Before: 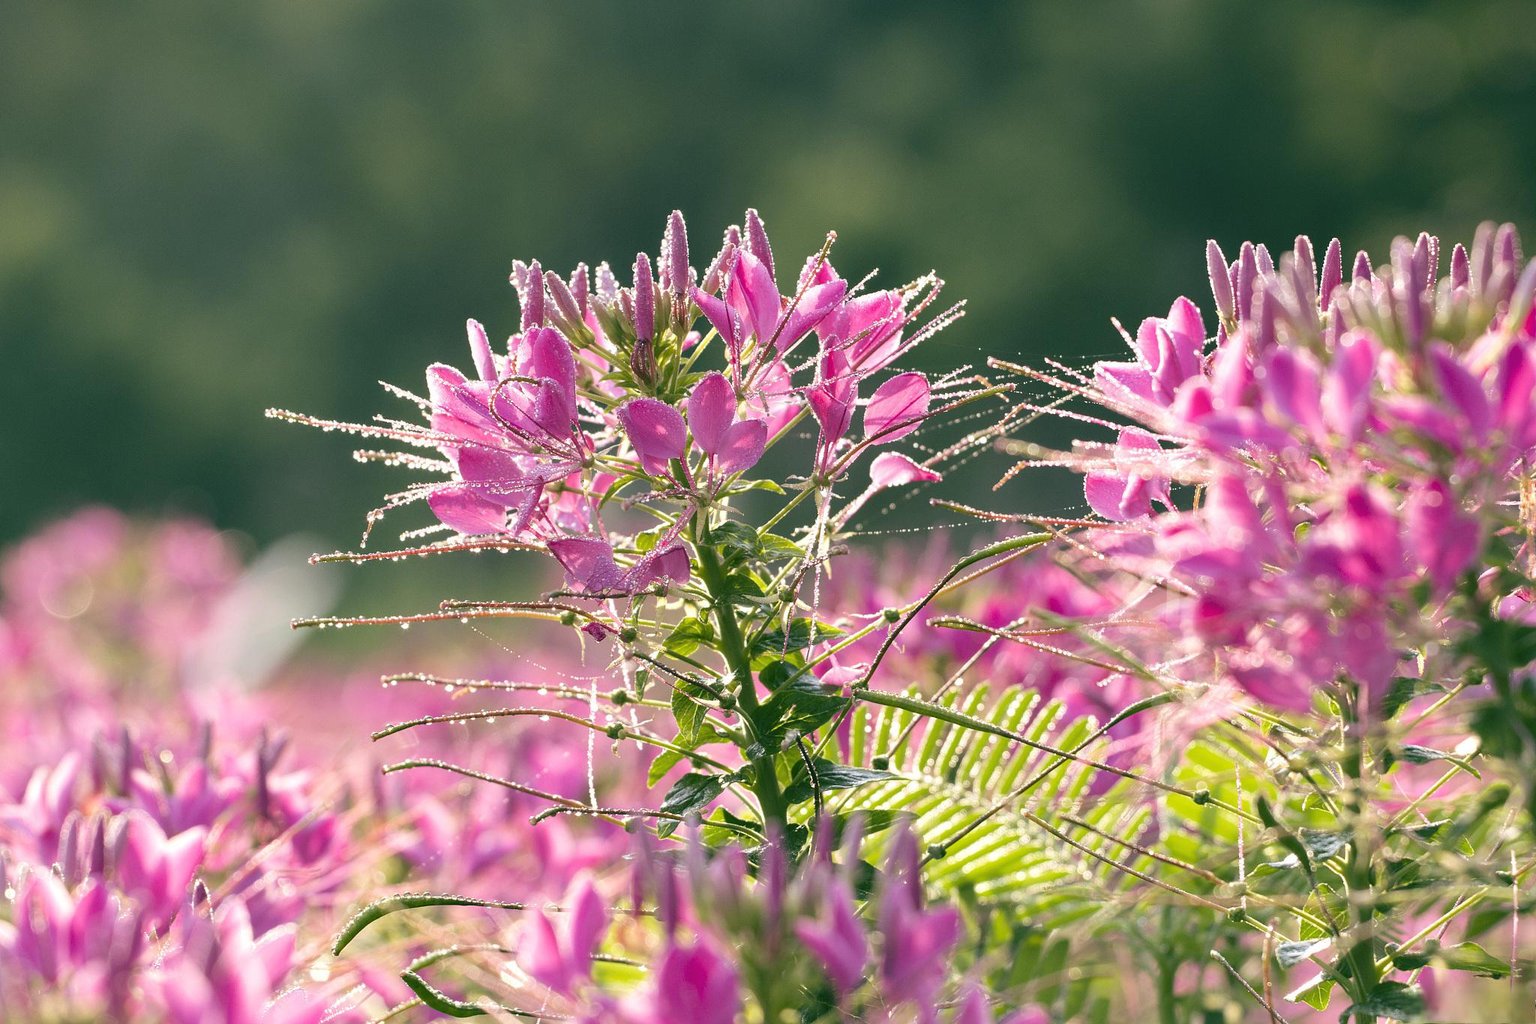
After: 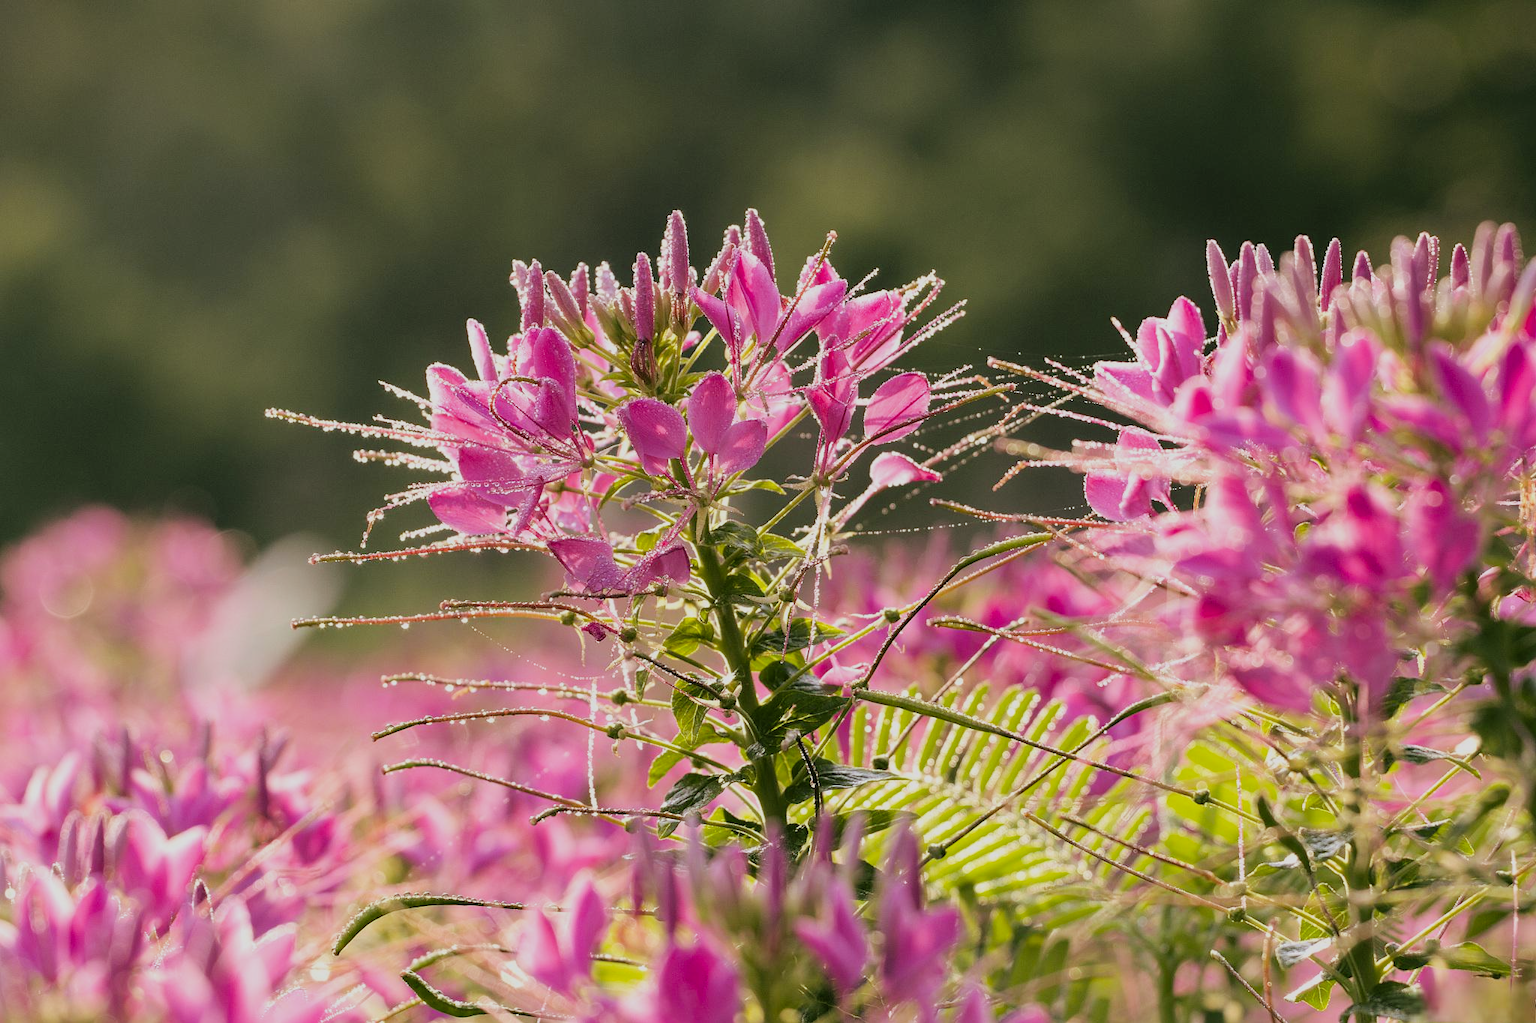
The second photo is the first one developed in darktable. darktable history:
rgb levels: mode RGB, independent channels, levels [[0, 0.5, 1], [0, 0.521, 1], [0, 0.536, 1]]
filmic rgb: hardness 4.17
